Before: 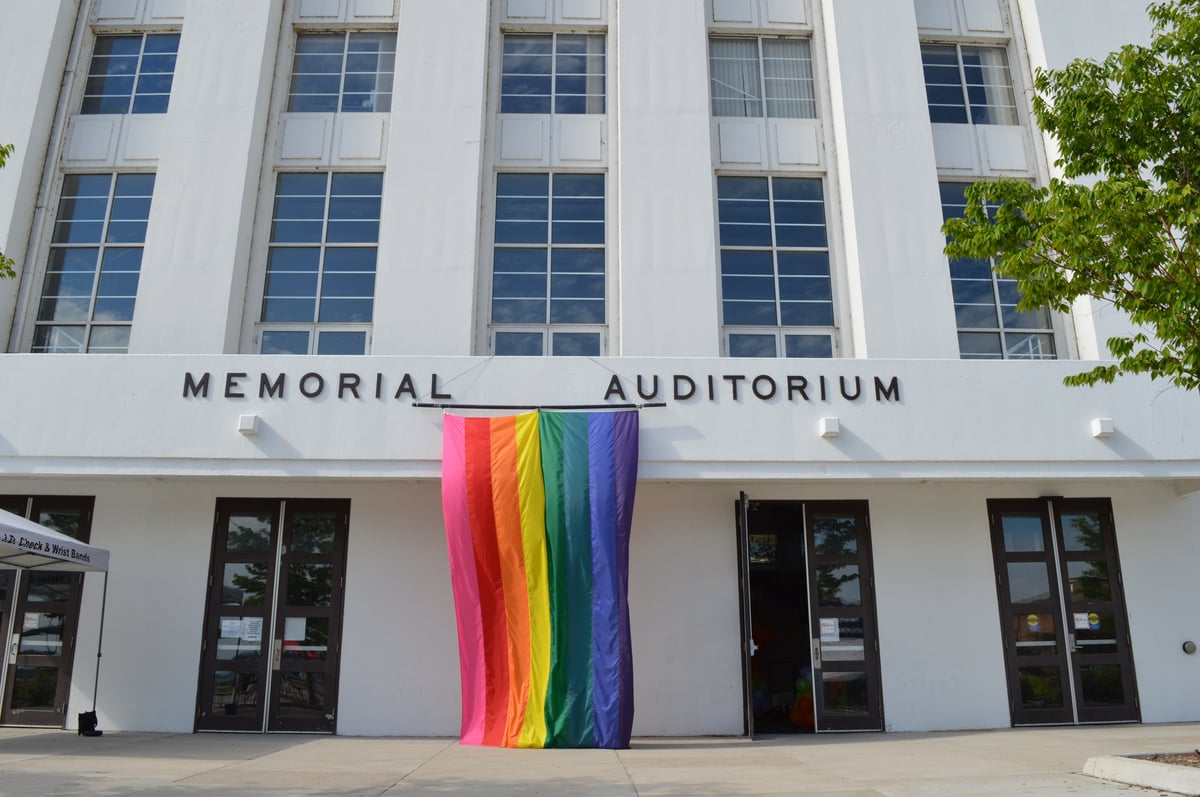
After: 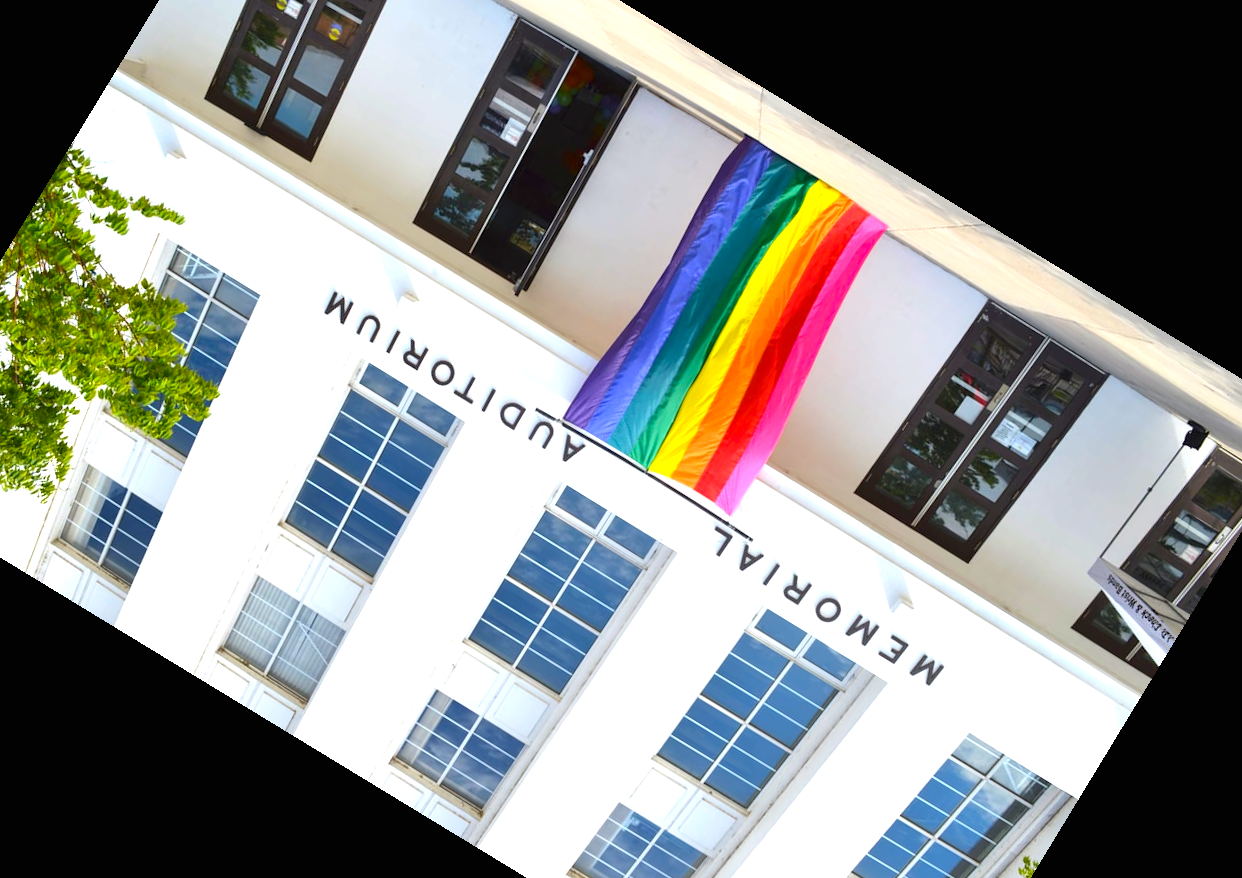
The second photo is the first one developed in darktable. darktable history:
color balance rgb: perceptual saturation grading › global saturation 20%, global vibrance 20%
crop and rotate: angle 148.68°, left 9.111%, top 15.603%, right 4.588%, bottom 17.041%
exposure: black level correction 0, exposure 1.2 EV, compensate exposure bias true, compensate highlight preservation false
